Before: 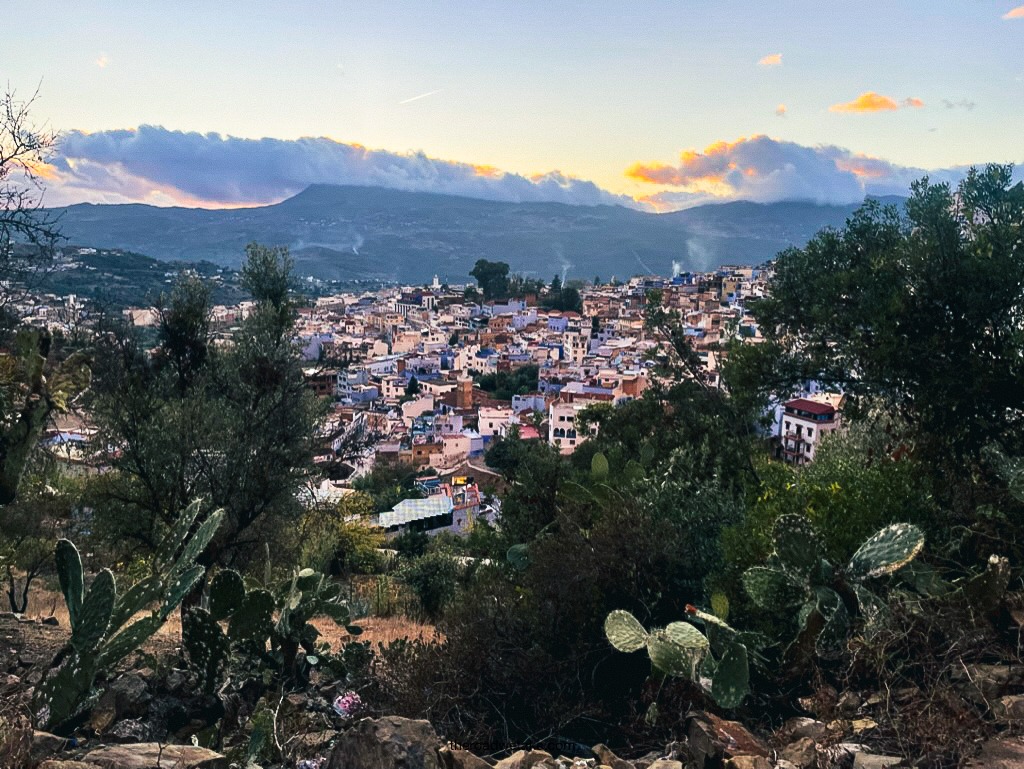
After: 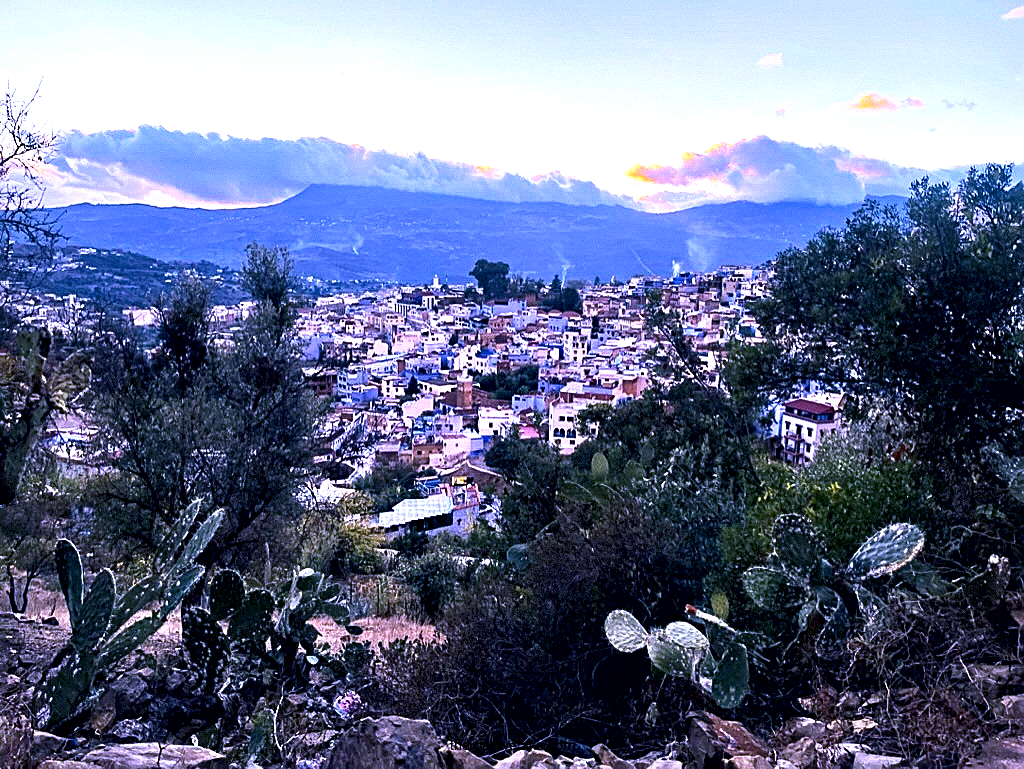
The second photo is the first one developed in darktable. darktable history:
exposure: black level correction 0.005, exposure 0.417 EV, compensate highlight preservation false
color zones: curves: ch1 [(0, 0.469) (0.001, 0.469) (0.12, 0.446) (0.248, 0.469) (0.5, 0.5) (0.748, 0.5) (0.999, 0.469) (1, 0.469)]
white balance: red 0.98, blue 1.61
contrast equalizer: octaves 7, y [[0.6 ×6], [0.55 ×6], [0 ×6], [0 ×6], [0 ×6]], mix 0.3
sharpen: on, module defaults
